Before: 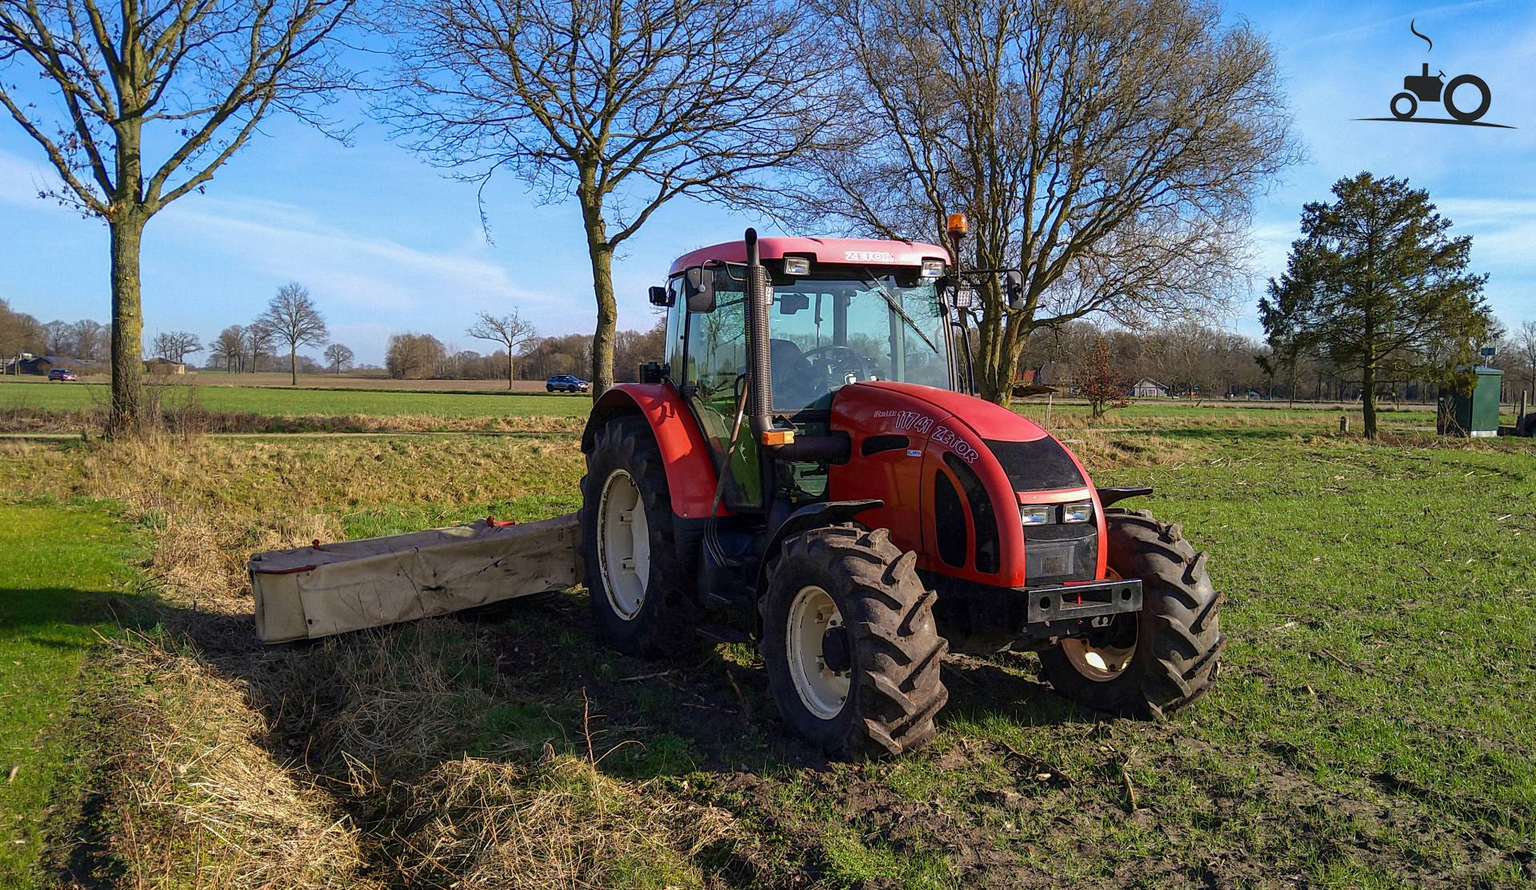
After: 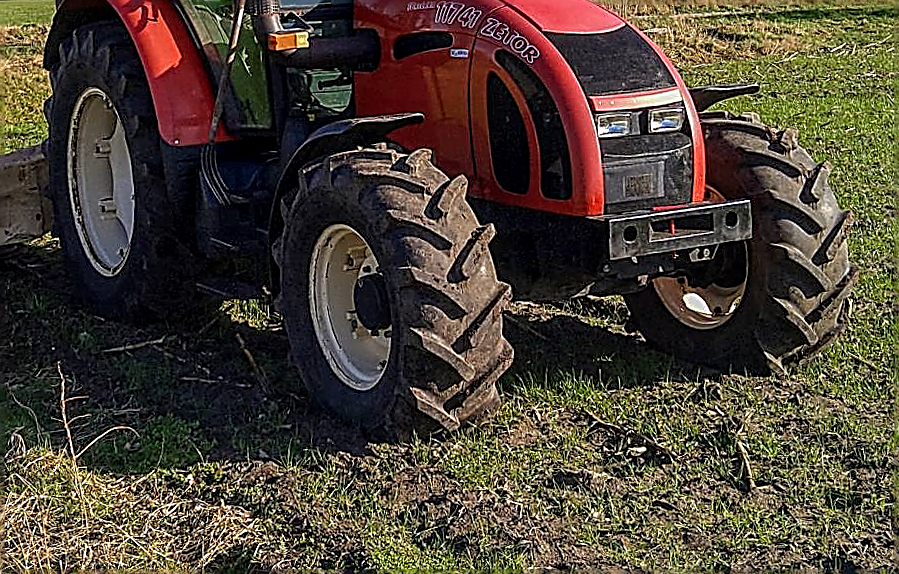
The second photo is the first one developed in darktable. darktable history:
rotate and perspective: rotation -2.29°, automatic cropping off
crop: left 35.976%, top 45.819%, right 18.162%, bottom 5.807%
local contrast: on, module defaults
sharpen: amount 1.861
